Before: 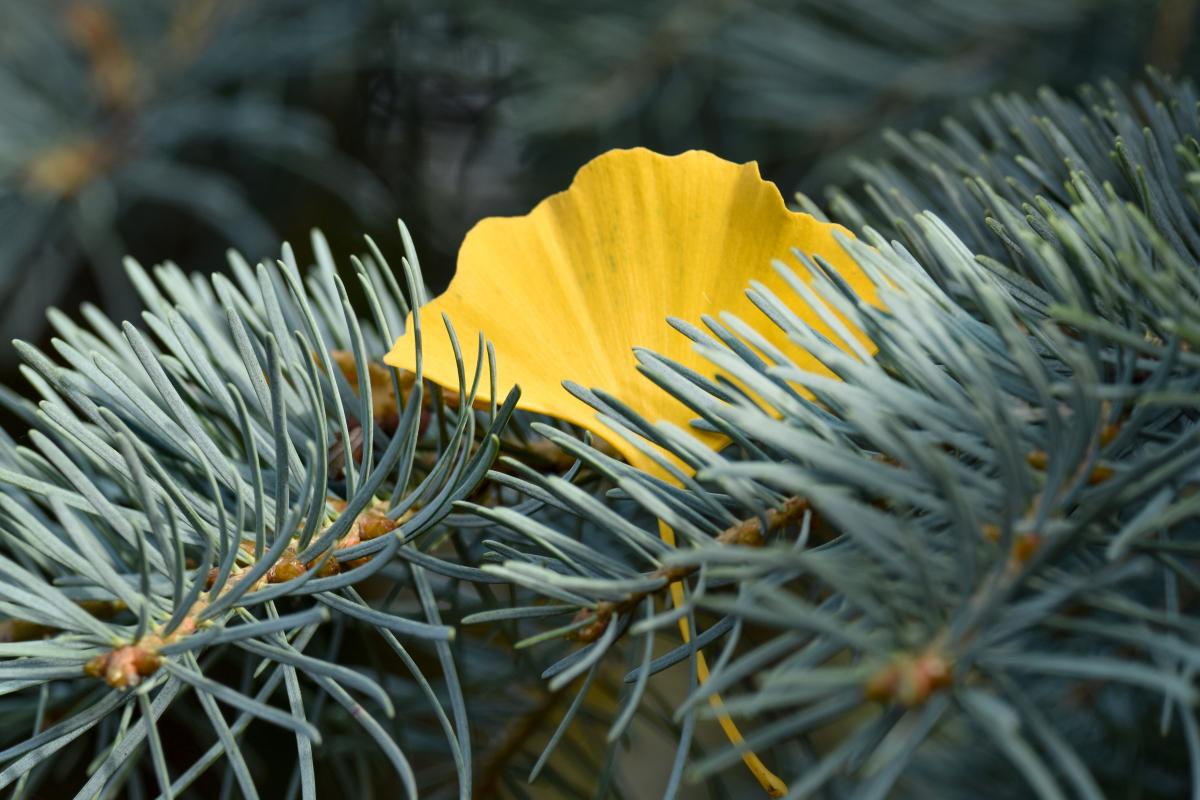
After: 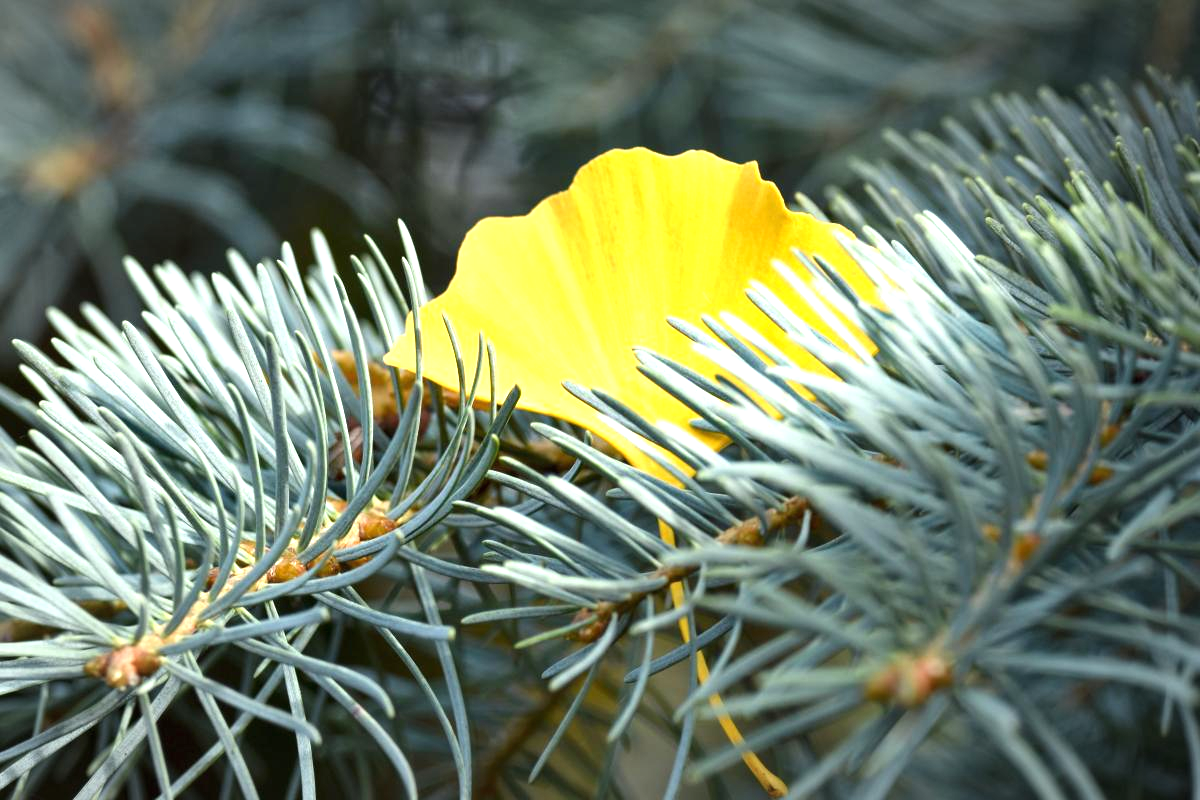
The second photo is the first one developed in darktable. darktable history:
vignetting: fall-off radius 100%, width/height ratio 1.337
exposure: black level correction 0, exposure 1.1 EV, compensate exposure bias true, compensate highlight preservation false
